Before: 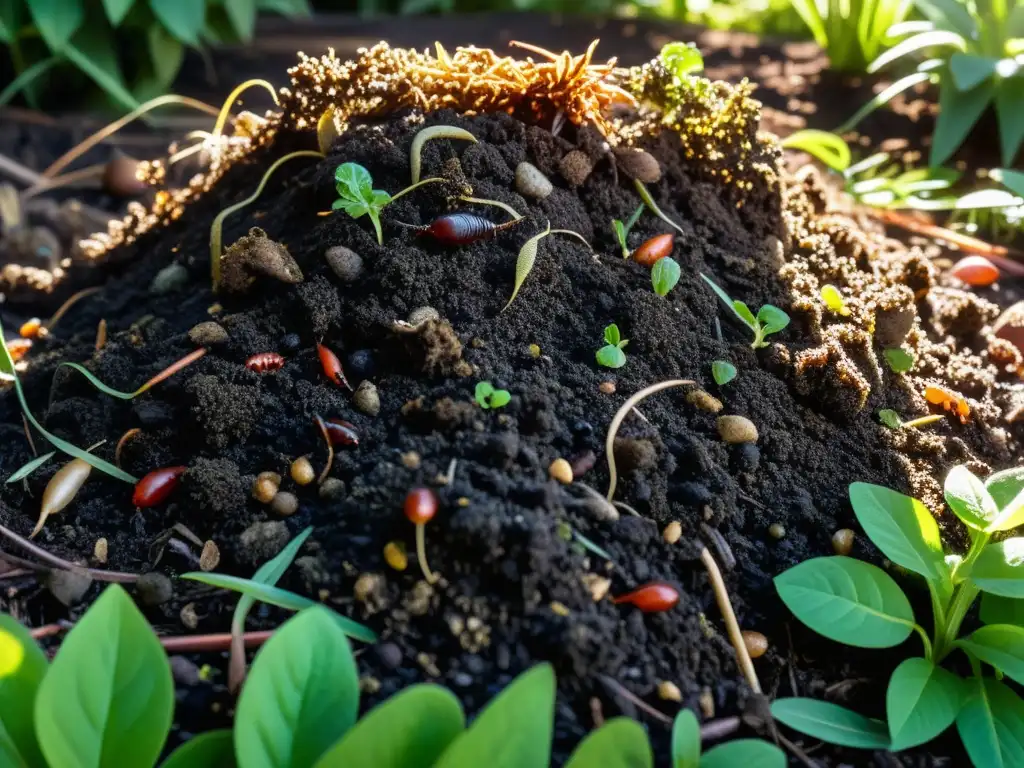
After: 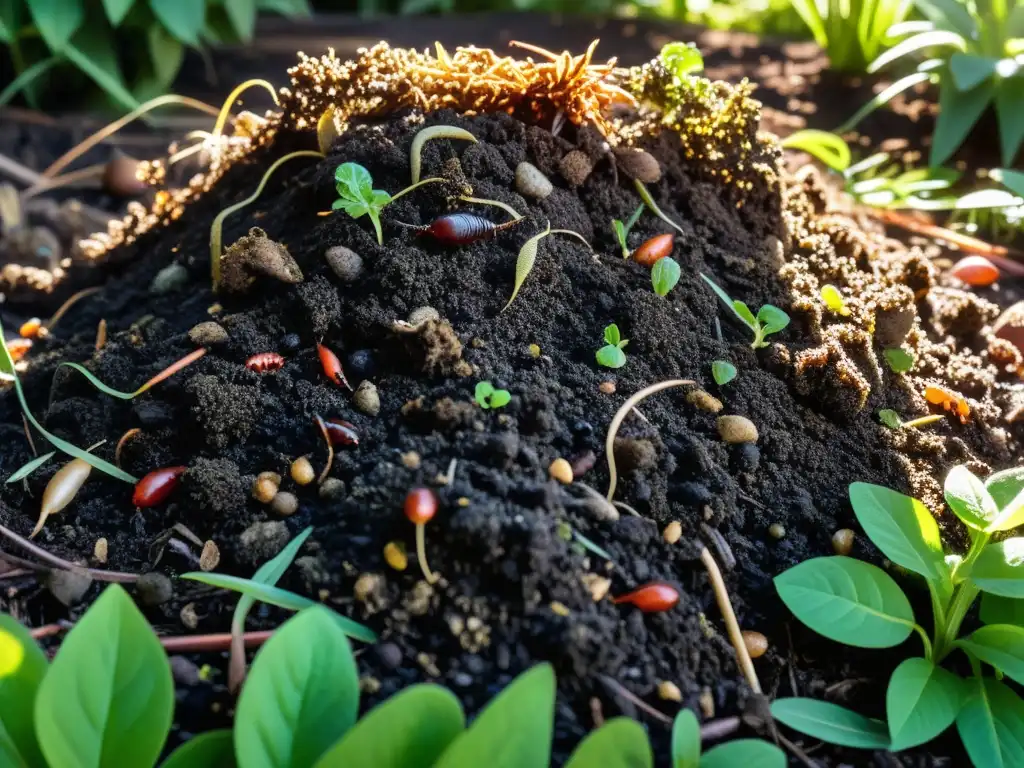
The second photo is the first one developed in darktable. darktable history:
tone equalizer: on, module defaults
shadows and highlights: shadows 37.27, highlights -28.18, soften with gaussian
